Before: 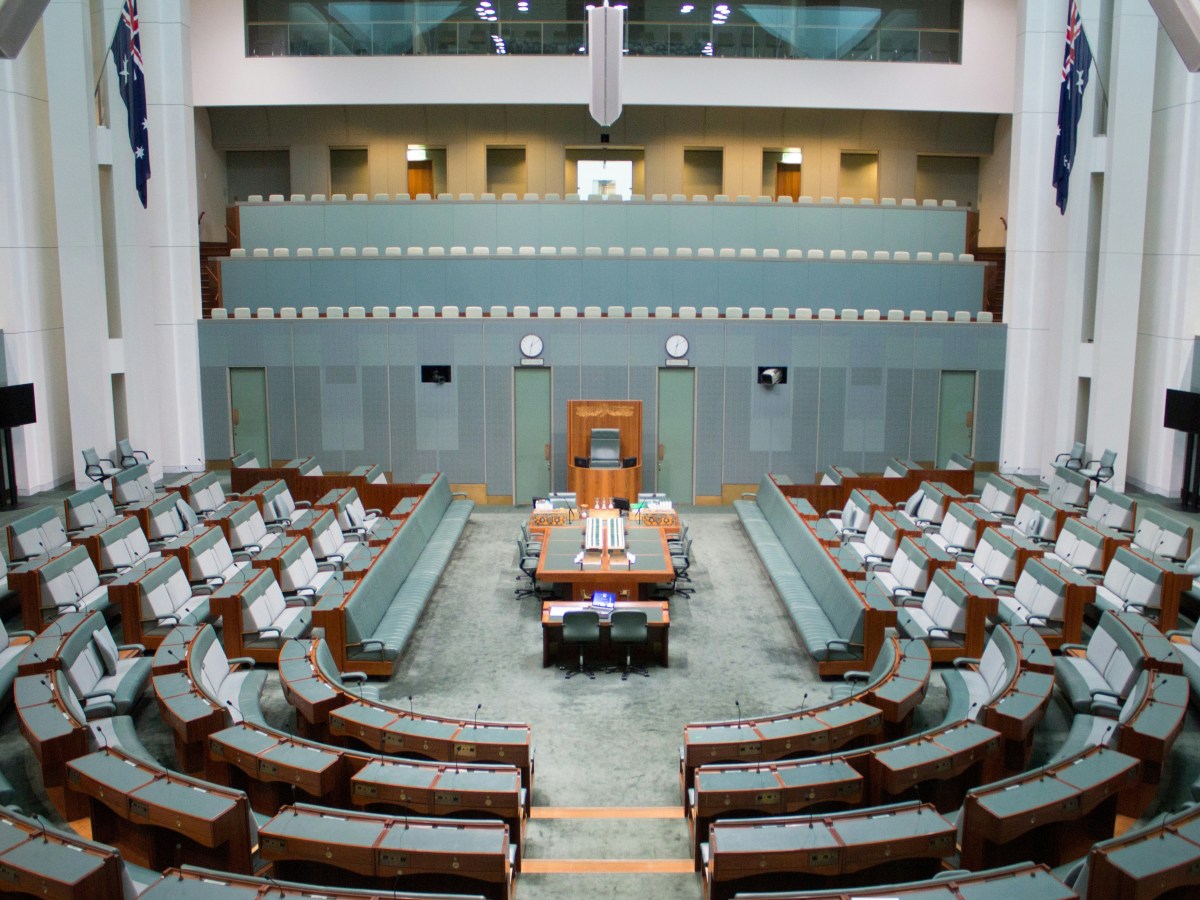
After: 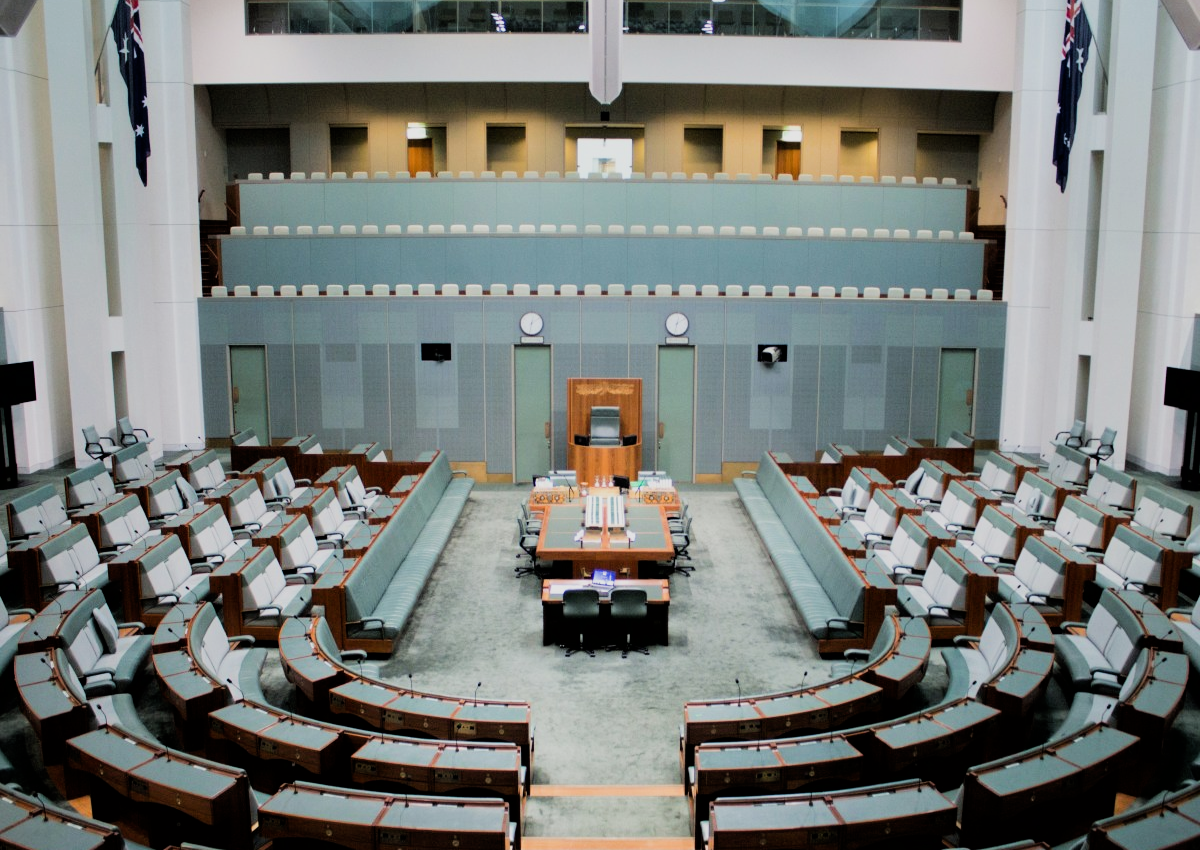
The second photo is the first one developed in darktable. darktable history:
filmic rgb: black relative exposure -5 EV, hardness 2.88, contrast 1.3, highlights saturation mix -30%
crop and rotate: top 2.479%, bottom 3.018%
